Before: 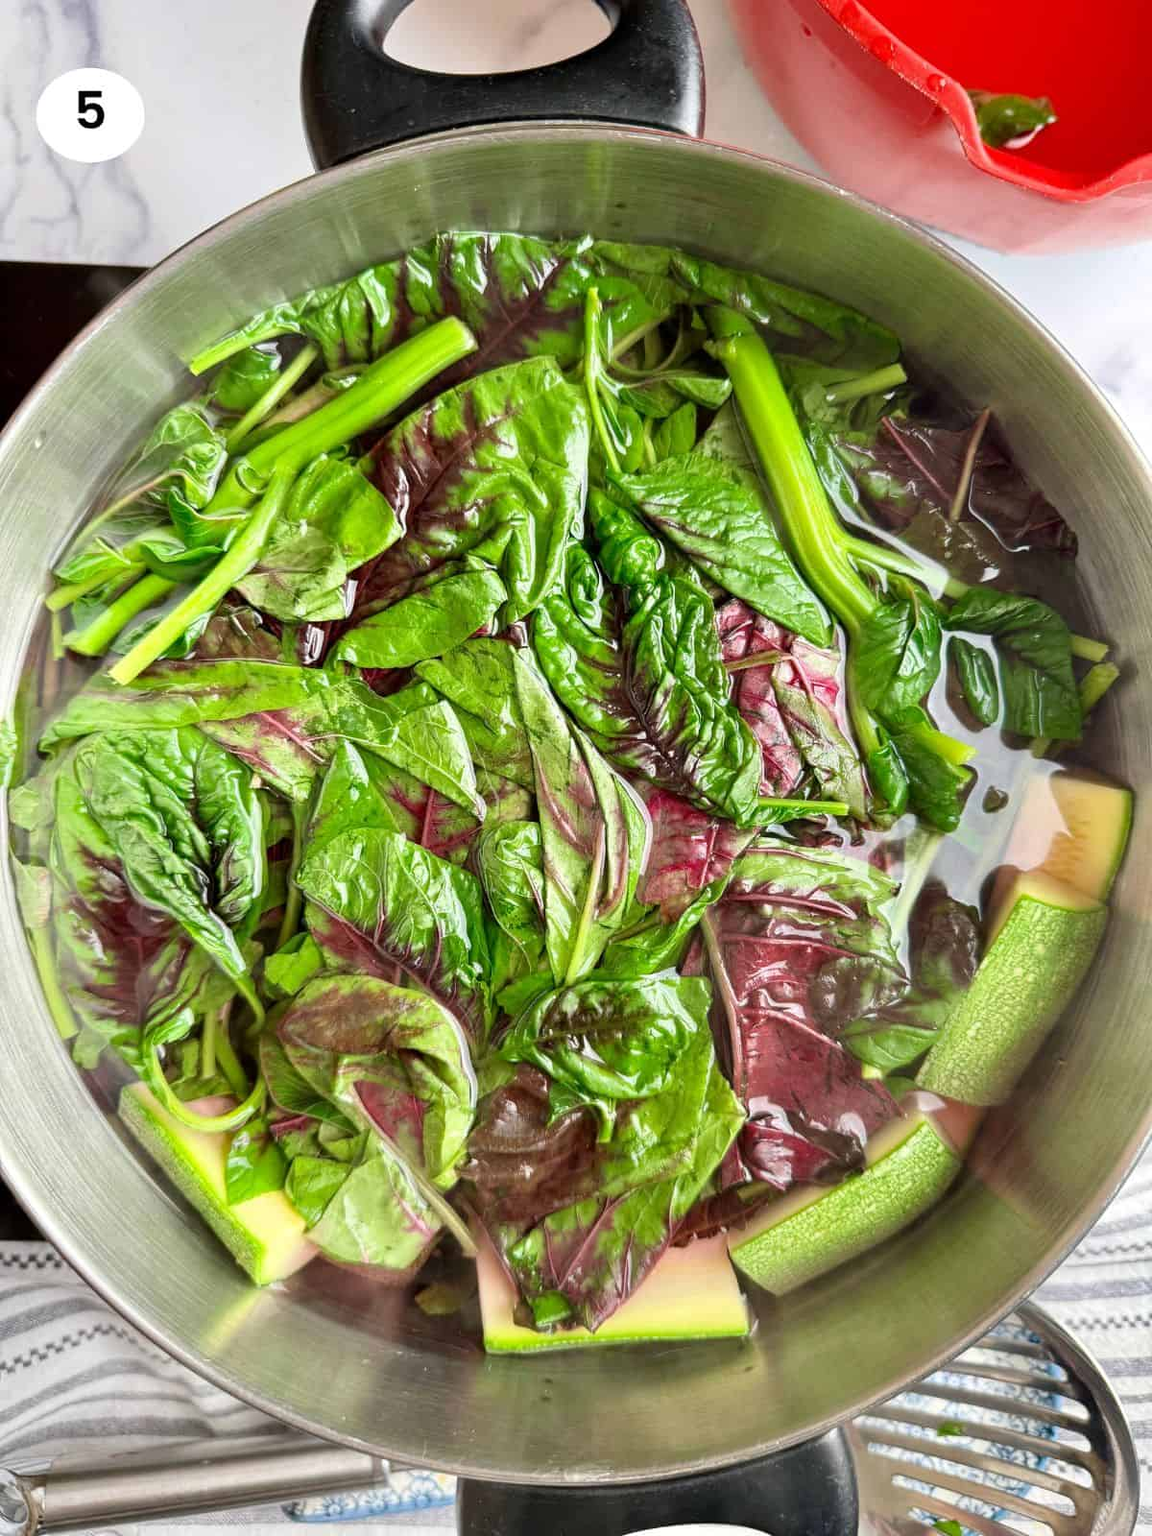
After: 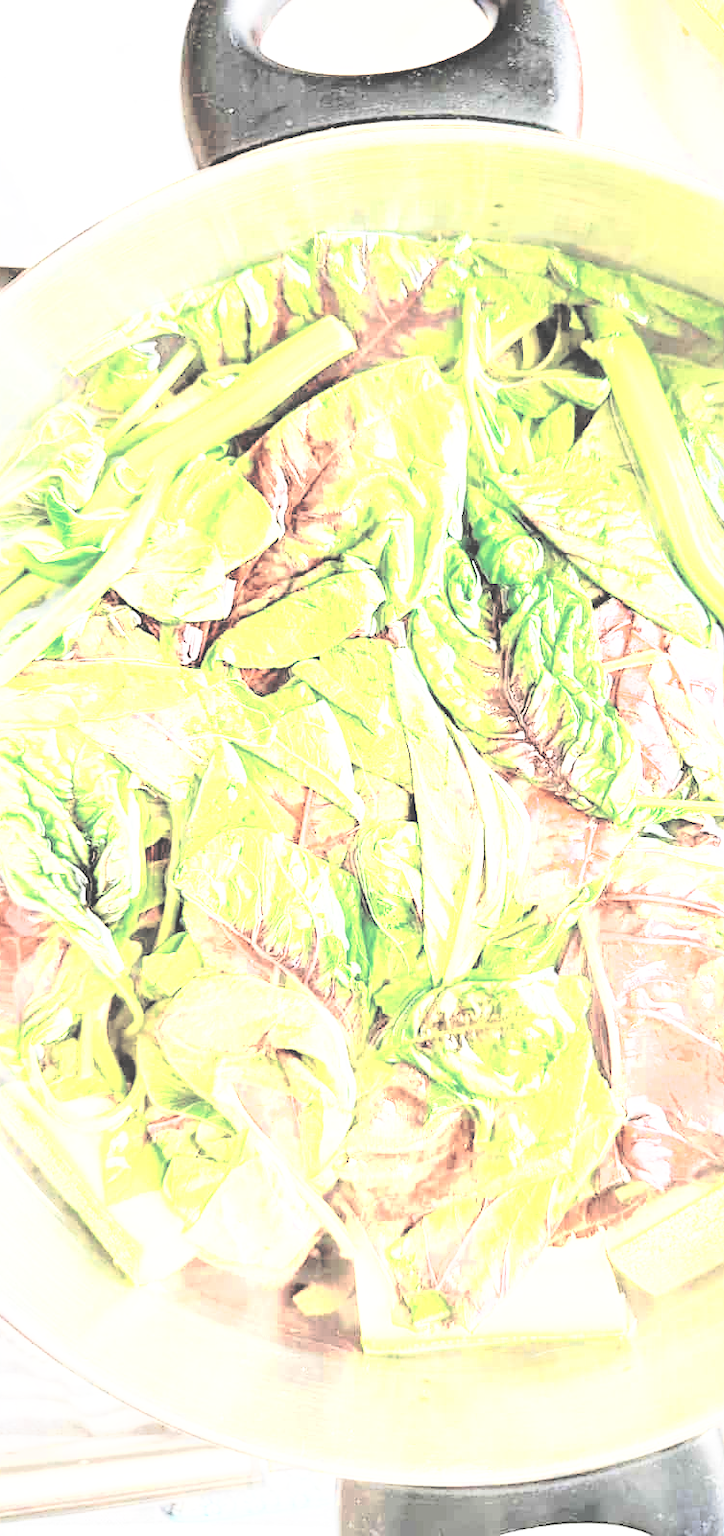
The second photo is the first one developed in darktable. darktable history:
sharpen: amount 0.215
contrast brightness saturation: brightness 0.995
tone curve: curves: ch0 [(0, 0) (0.003, 0.013) (0.011, 0.017) (0.025, 0.035) (0.044, 0.093) (0.069, 0.146) (0.1, 0.179) (0.136, 0.243) (0.177, 0.294) (0.224, 0.332) (0.277, 0.412) (0.335, 0.454) (0.399, 0.531) (0.468, 0.611) (0.543, 0.669) (0.623, 0.738) (0.709, 0.823) (0.801, 0.881) (0.898, 0.951) (1, 1)], preserve colors none
crop: left 10.605%, right 26.417%
base curve: curves: ch0 [(0, 0) (0.007, 0.004) (0.027, 0.03) (0.046, 0.07) (0.207, 0.54) (0.442, 0.872) (0.673, 0.972) (1, 1)], preserve colors none
color zones: curves: ch0 [(0.018, 0.548) (0.197, 0.654) (0.425, 0.447) (0.605, 0.658) (0.732, 0.579)]; ch1 [(0.105, 0.531) (0.224, 0.531) (0.386, 0.39) (0.618, 0.456) (0.732, 0.456) (0.956, 0.421)]; ch2 [(0.039, 0.583) (0.215, 0.465) (0.399, 0.544) (0.465, 0.548) (0.614, 0.447) (0.724, 0.43) (0.882, 0.623) (0.956, 0.632)]
